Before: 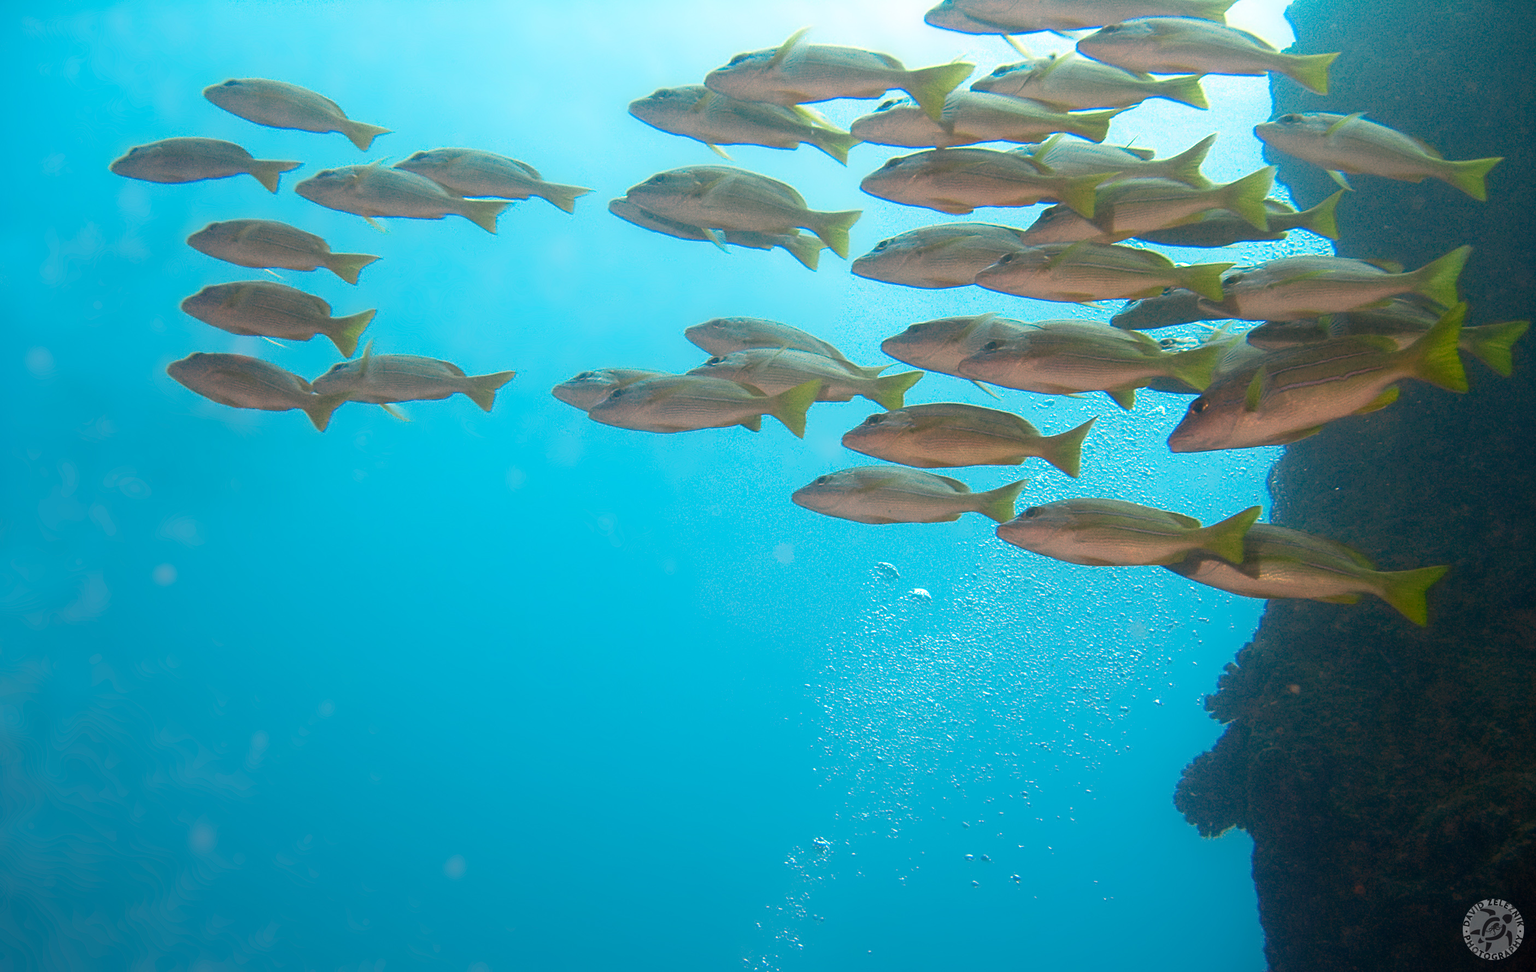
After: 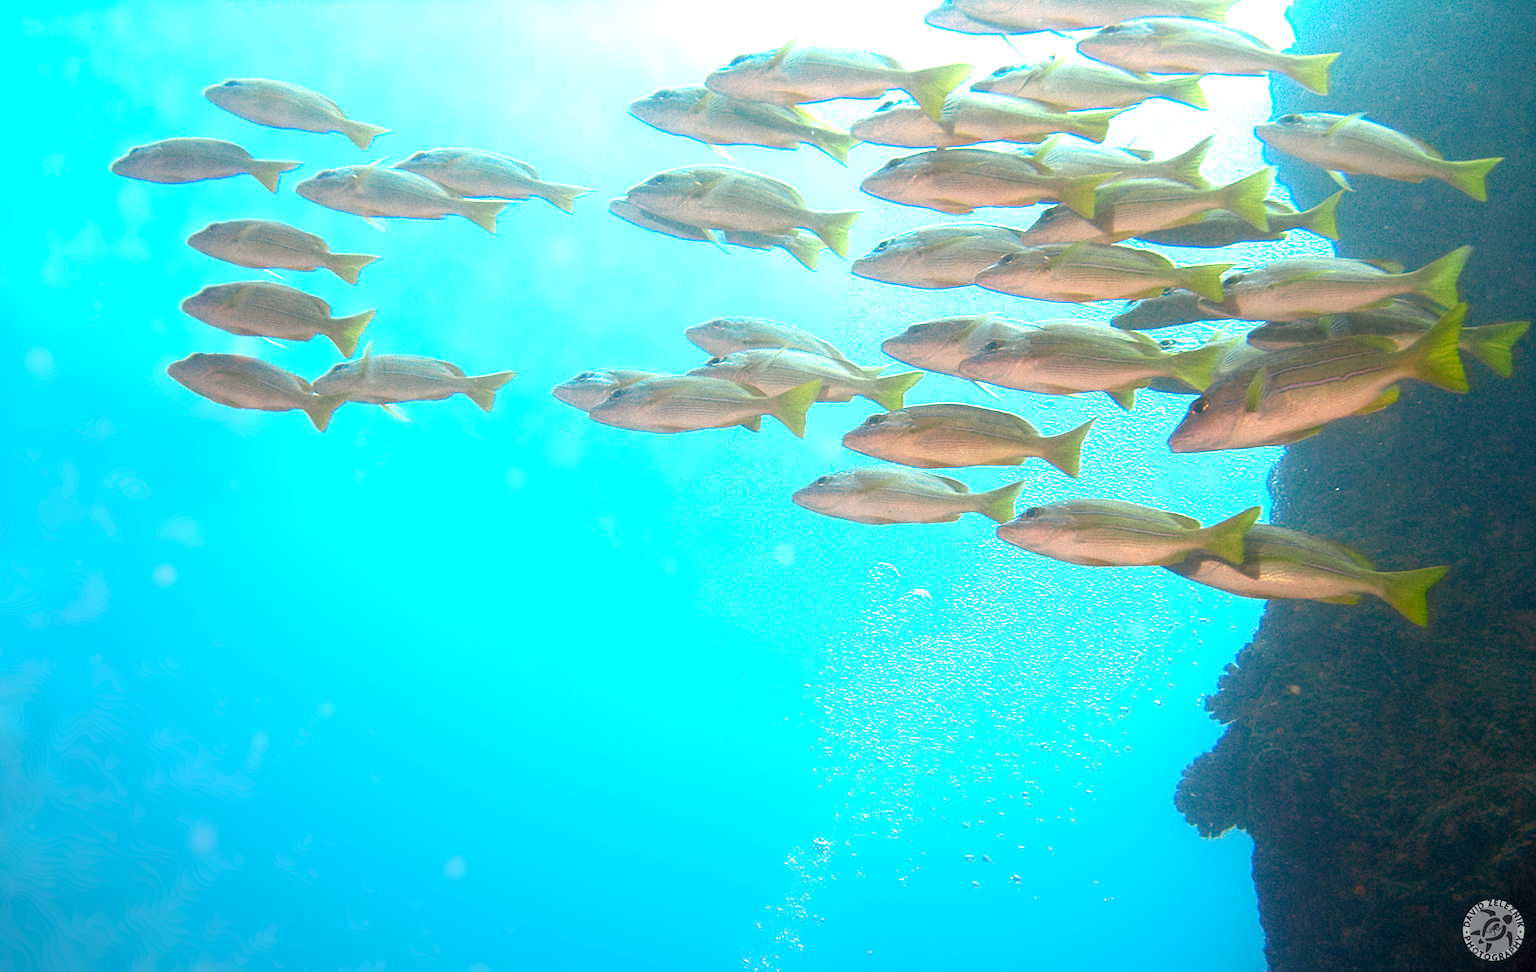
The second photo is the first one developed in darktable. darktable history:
exposure: black level correction 0.001, exposure 1.13 EV, compensate highlight preservation false
